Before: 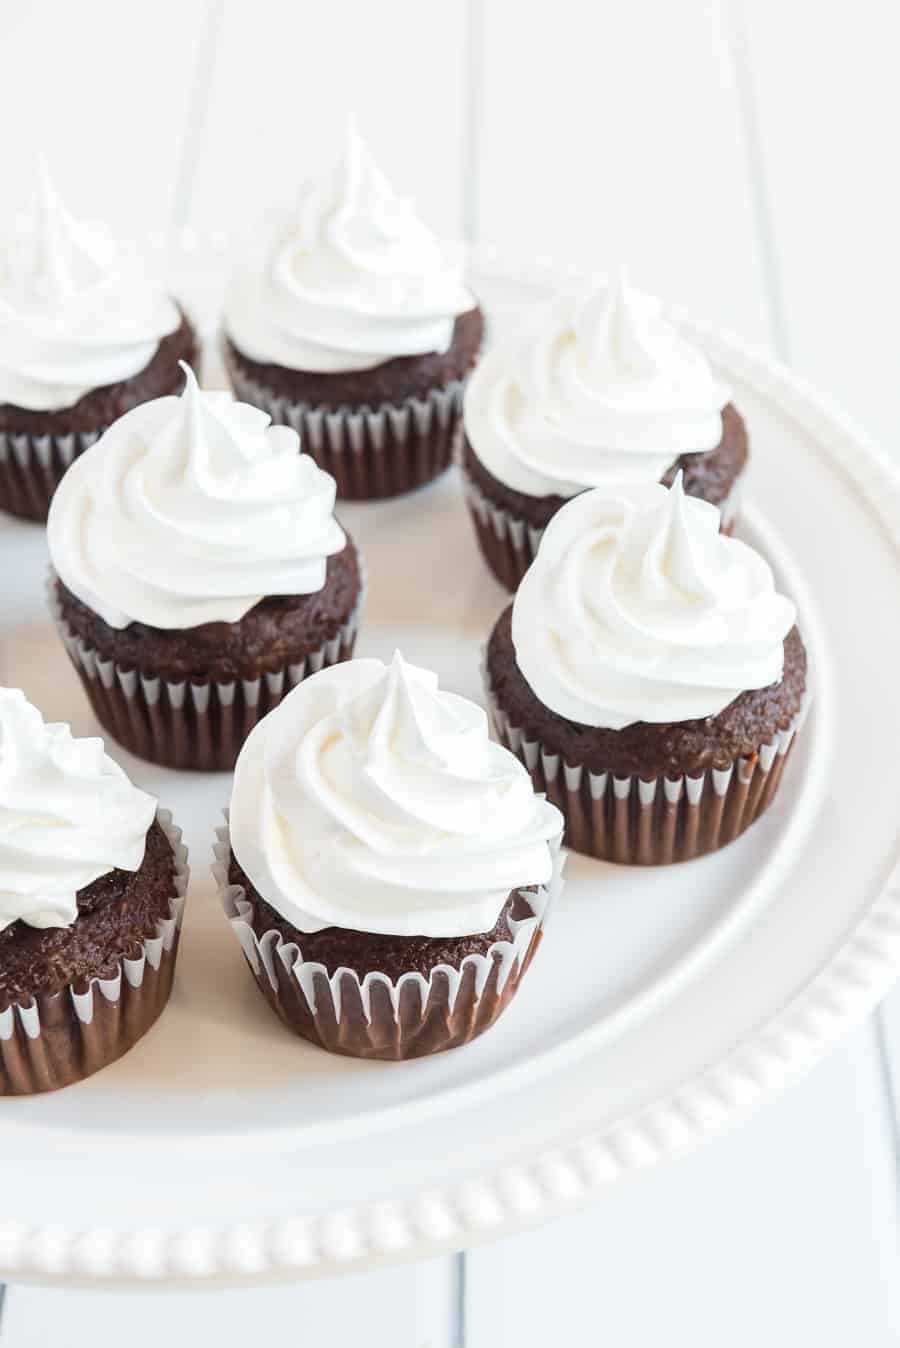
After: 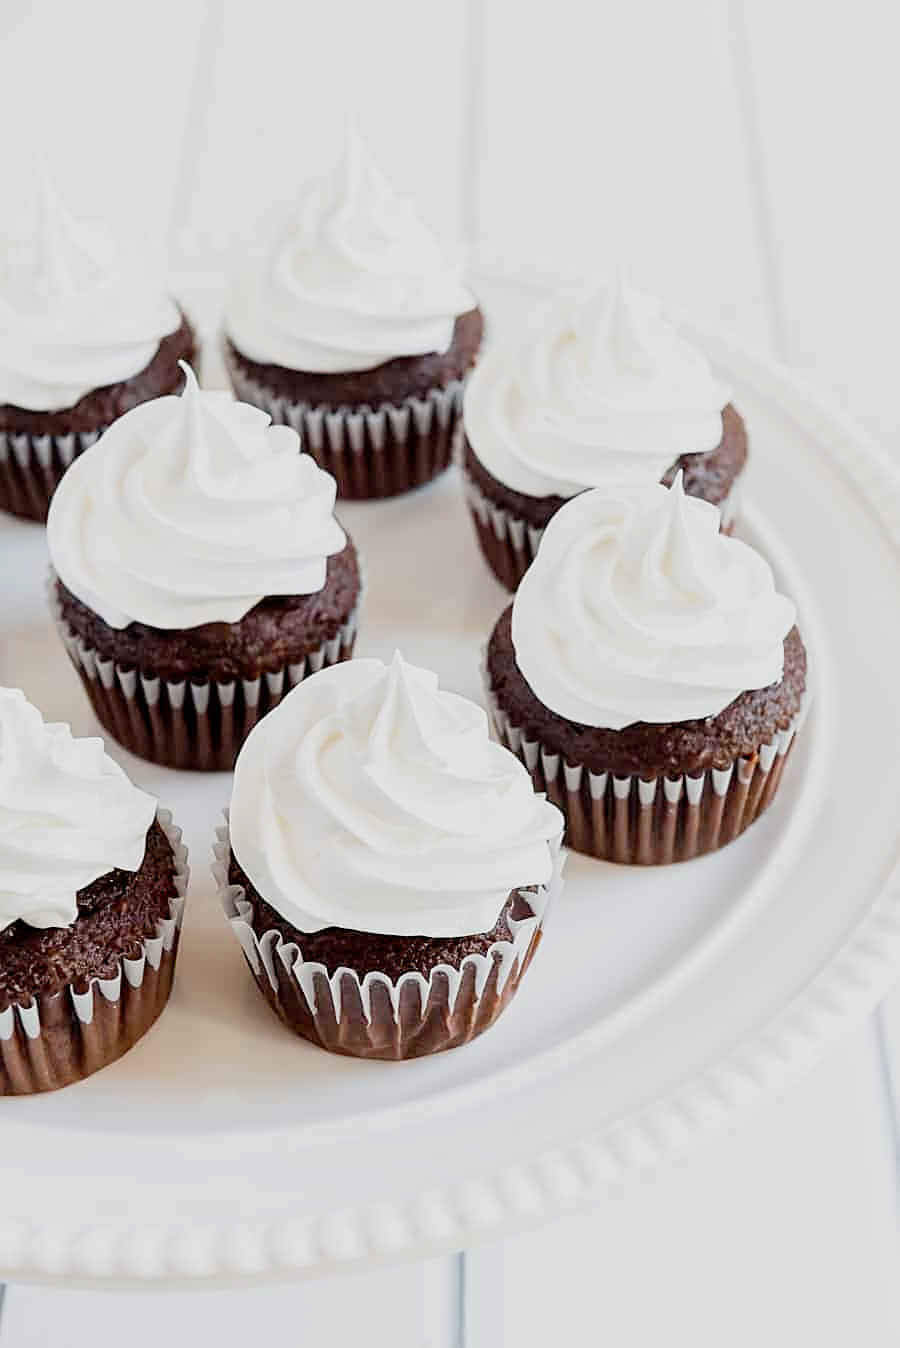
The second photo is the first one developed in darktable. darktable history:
sharpen: on, module defaults
filmic rgb: black relative exposure -7.77 EV, white relative exposure 4.4 EV, threshold 6 EV, target black luminance 0%, hardness 3.76, latitude 50.54%, contrast 1.069, highlights saturation mix 8.79%, shadows ↔ highlights balance -0.241%, add noise in highlights 0.002, preserve chrominance no, color science v3 (2019), use custom middle-gray values true, iterations of high-quality reconstruction 0, contrast in highlights soft, enable highlight reconstruction true
